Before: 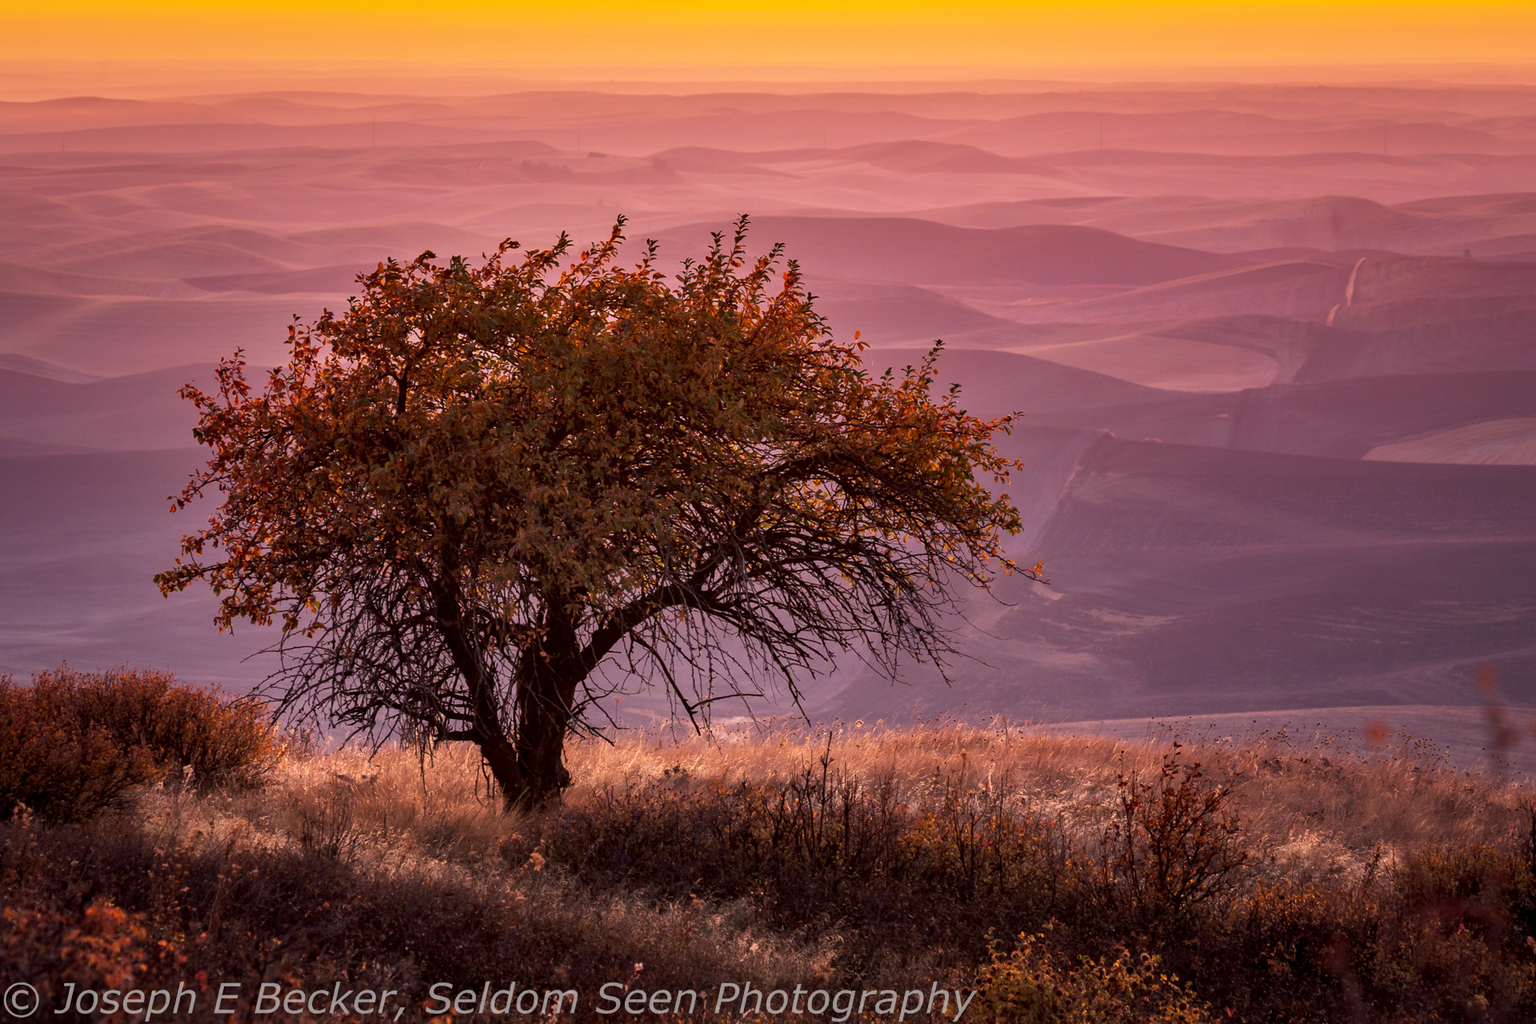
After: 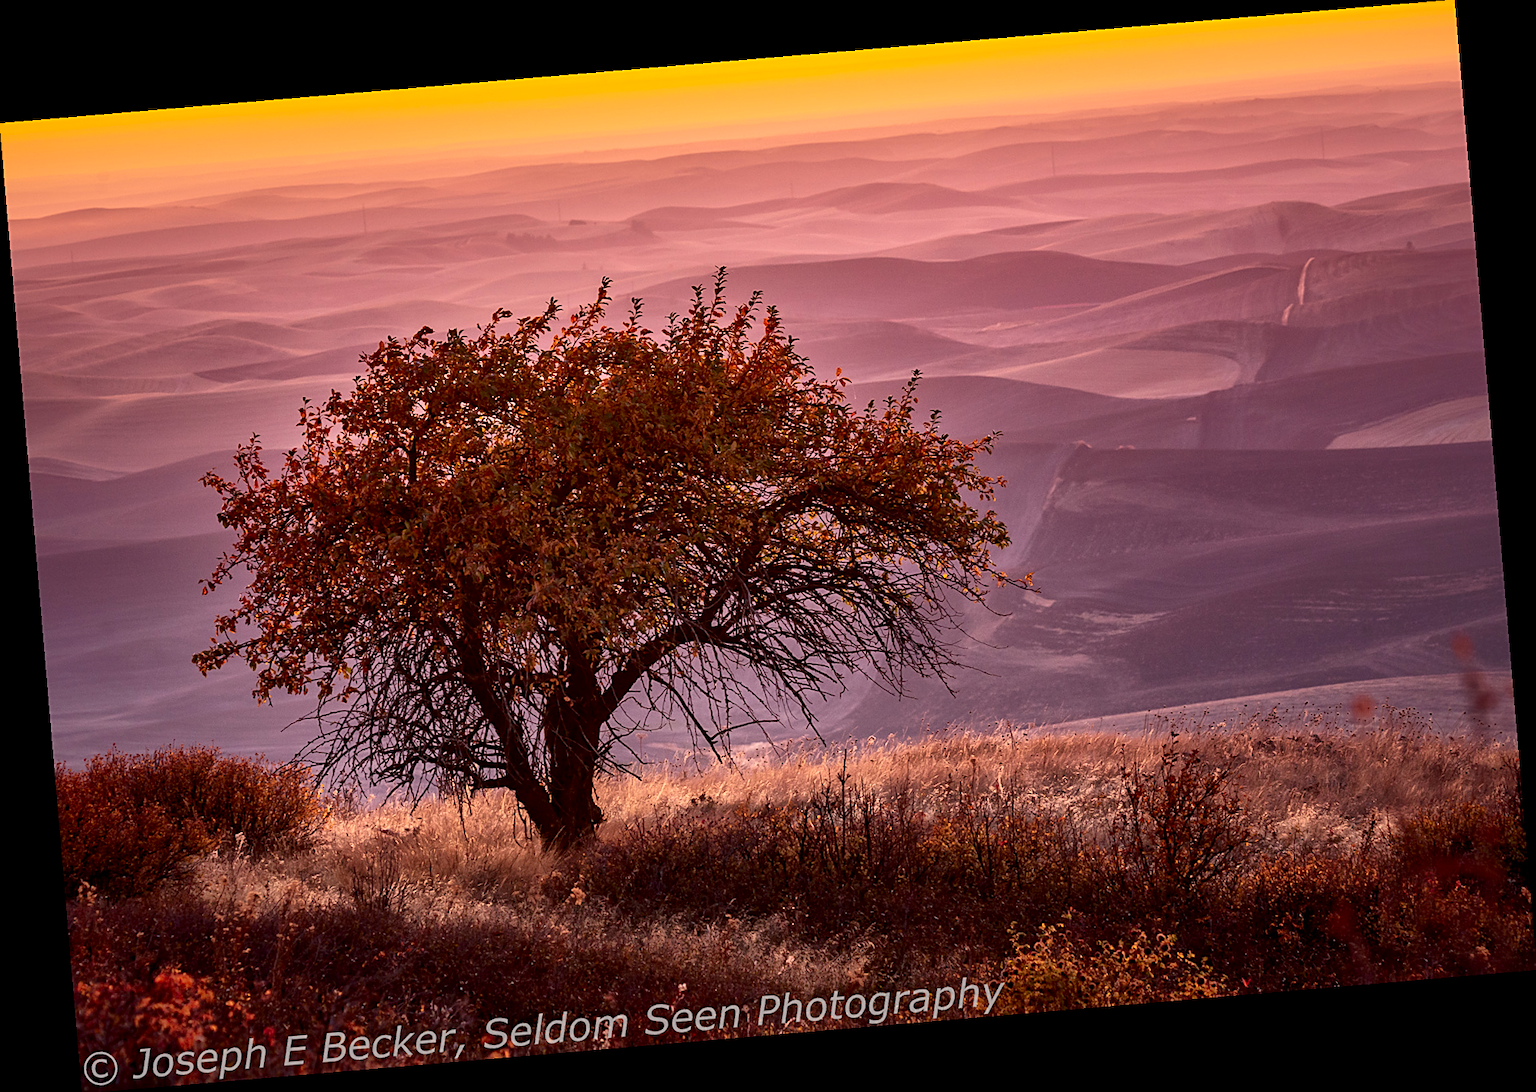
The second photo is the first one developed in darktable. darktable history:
contrast brightness saturation: contrast 0.28
shadows and highlights: on, module defaults
rotate and perspective: rotation -4.86°, automatic cropping off
sharpen: on, module defaults
